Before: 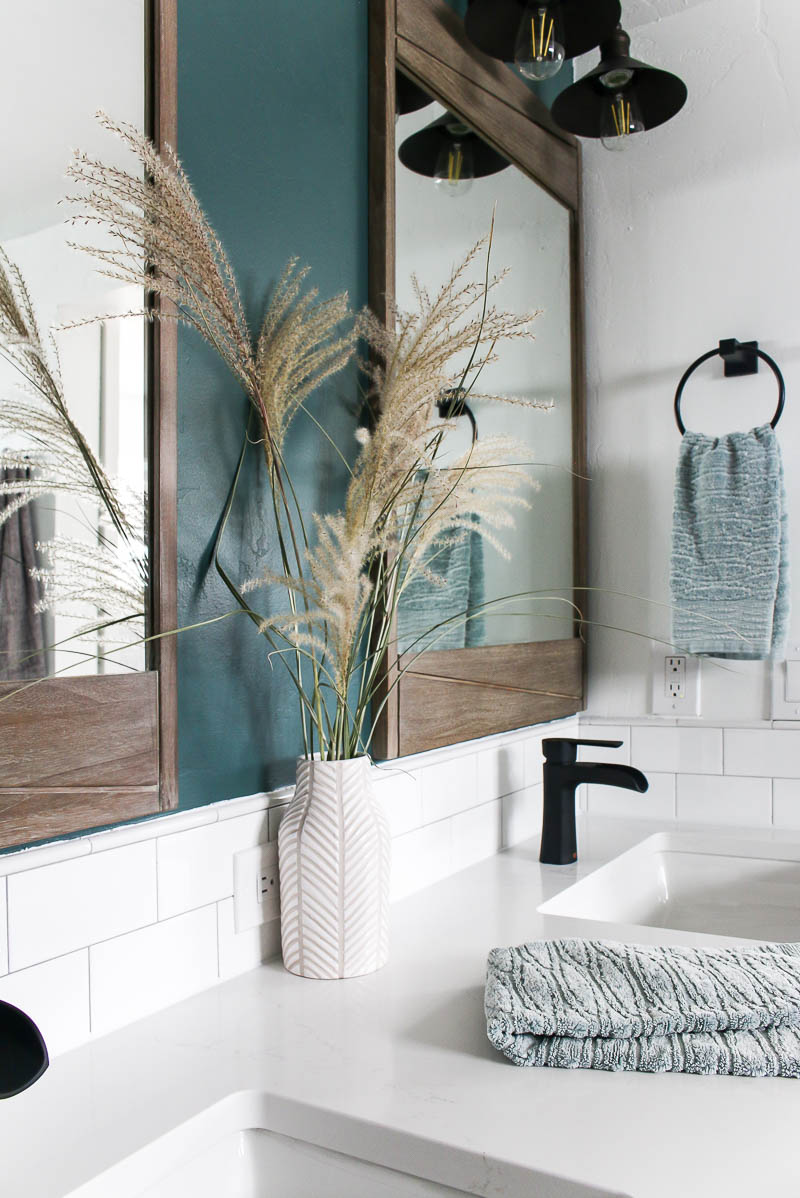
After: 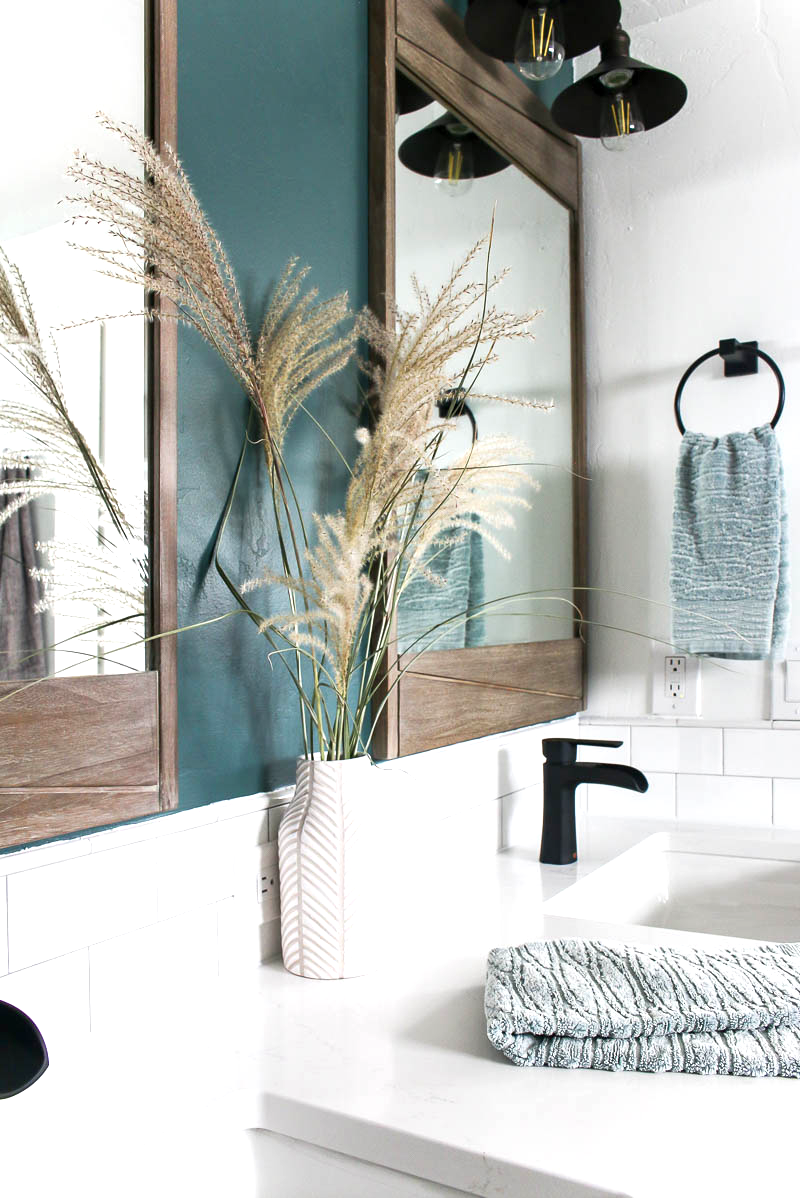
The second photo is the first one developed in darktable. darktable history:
exposure: black level correction 0.001, exposure 0.498 EV, compensate exposure bias true, compensate highlight preservation false
